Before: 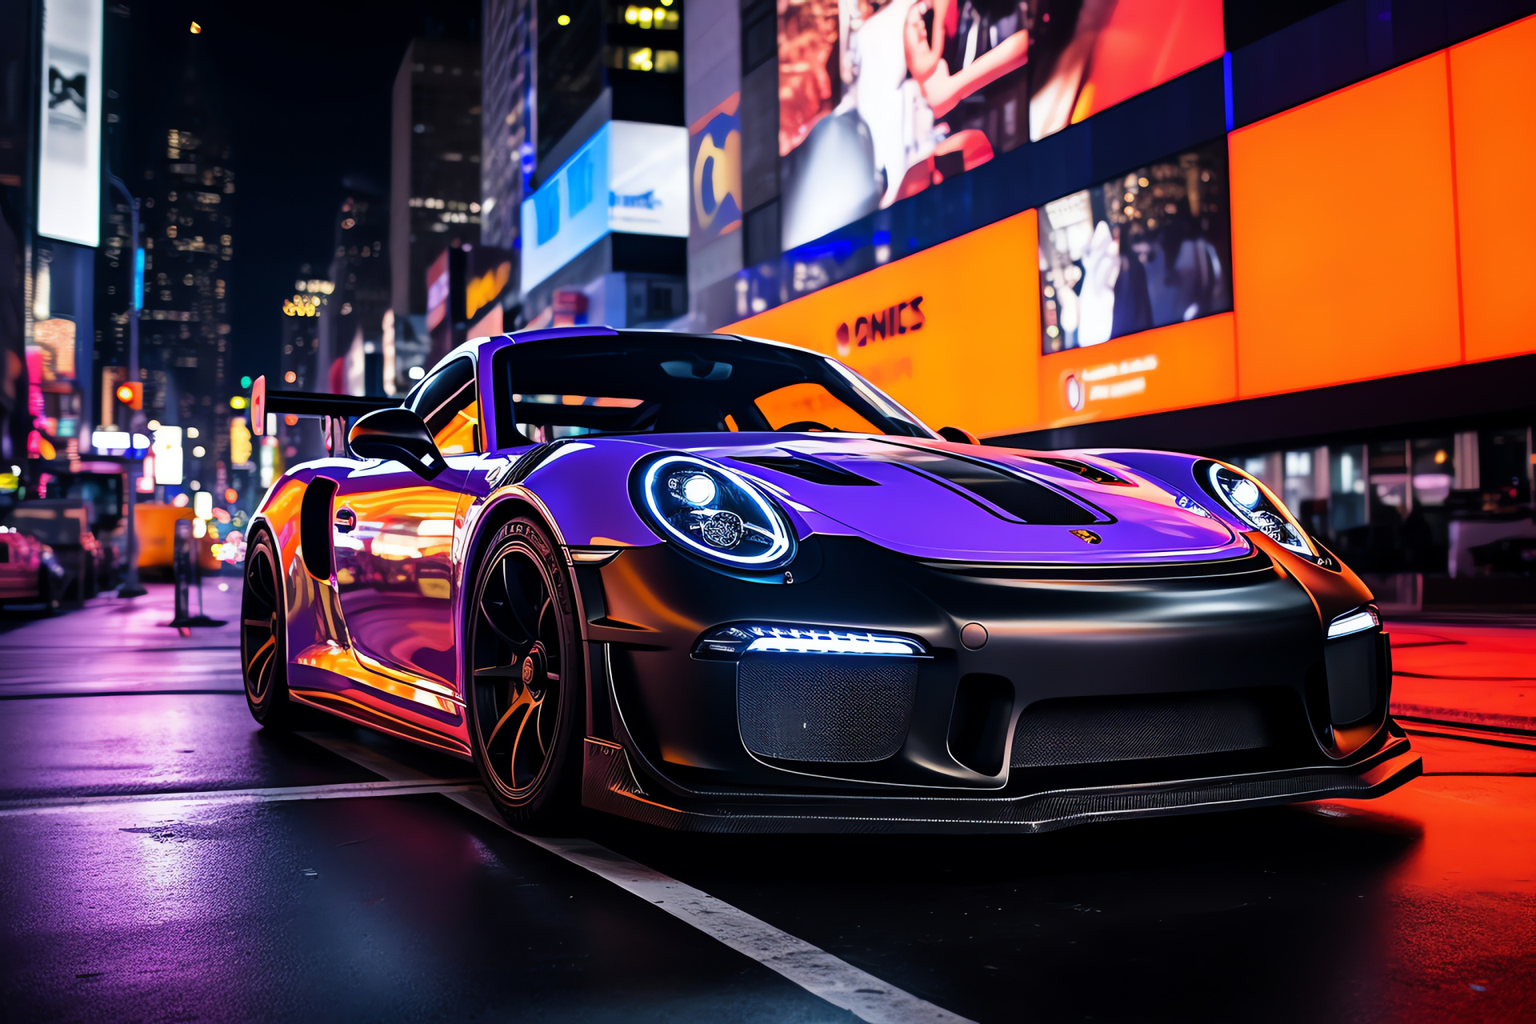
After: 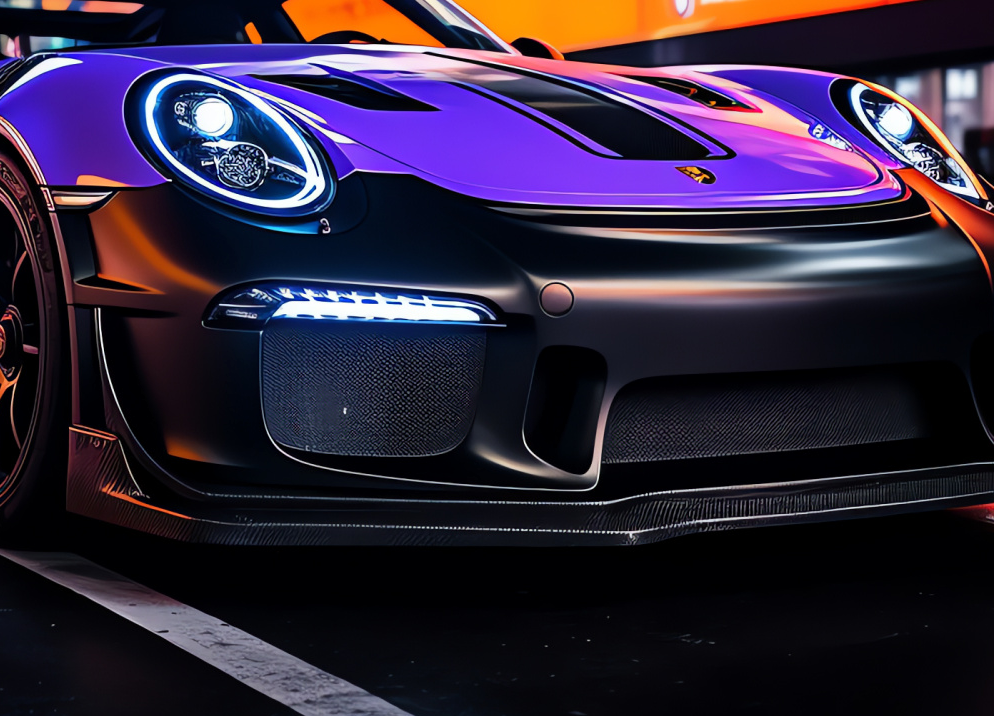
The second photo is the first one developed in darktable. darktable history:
crop: left 34.479%, top 38.822%, right 13.718%, bottom 5.172%
local contrast: mode bilateral grid, contrast 15, coarseness 36, detail 105%, midtone range 0.2
